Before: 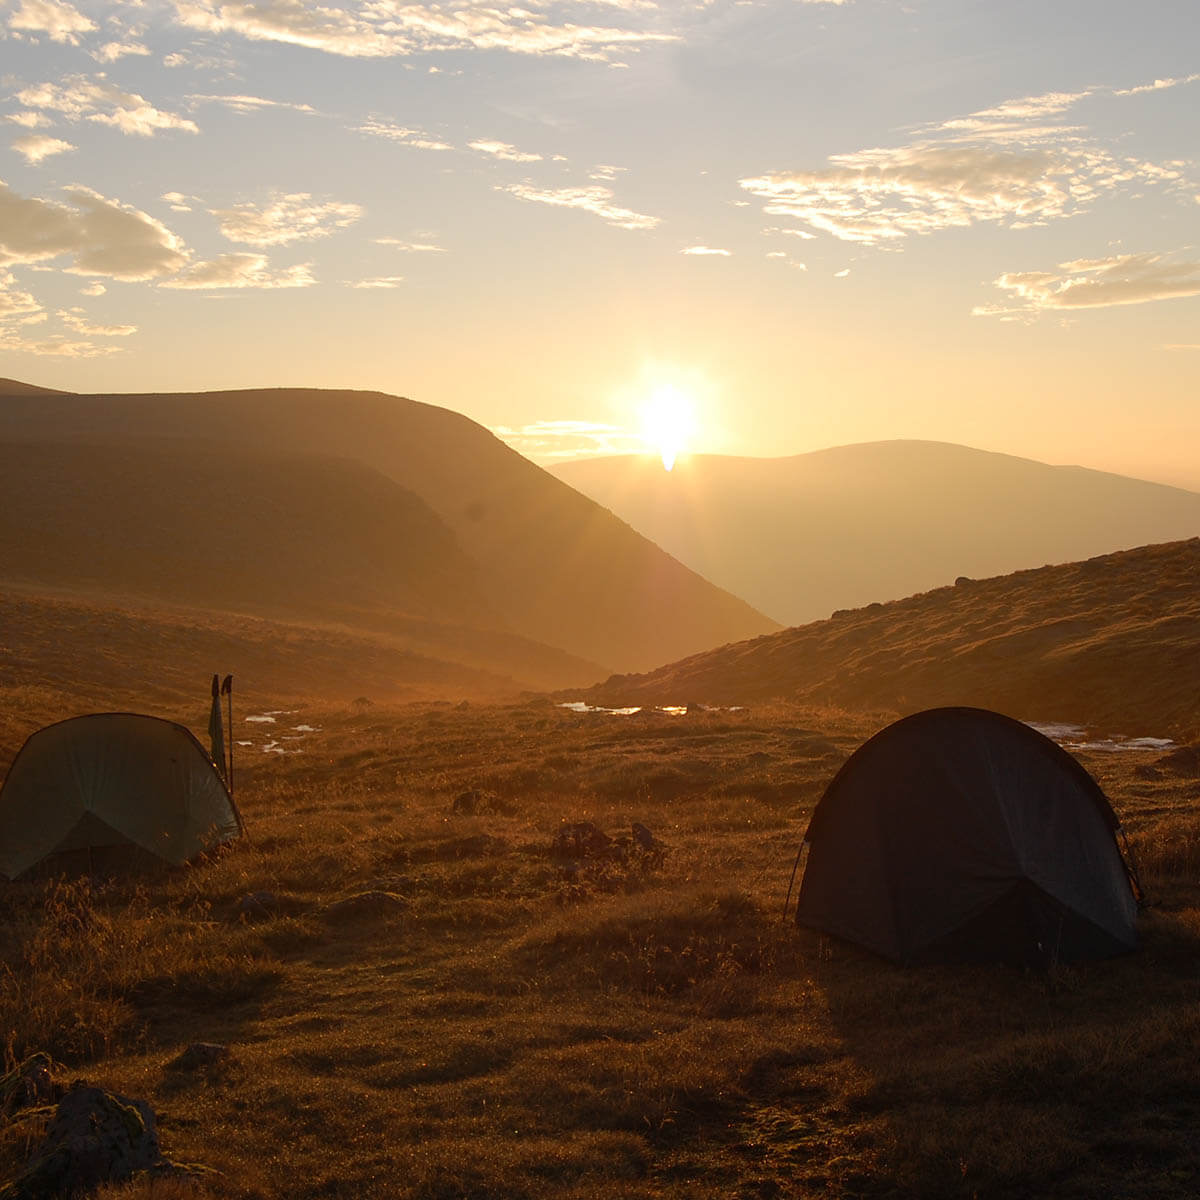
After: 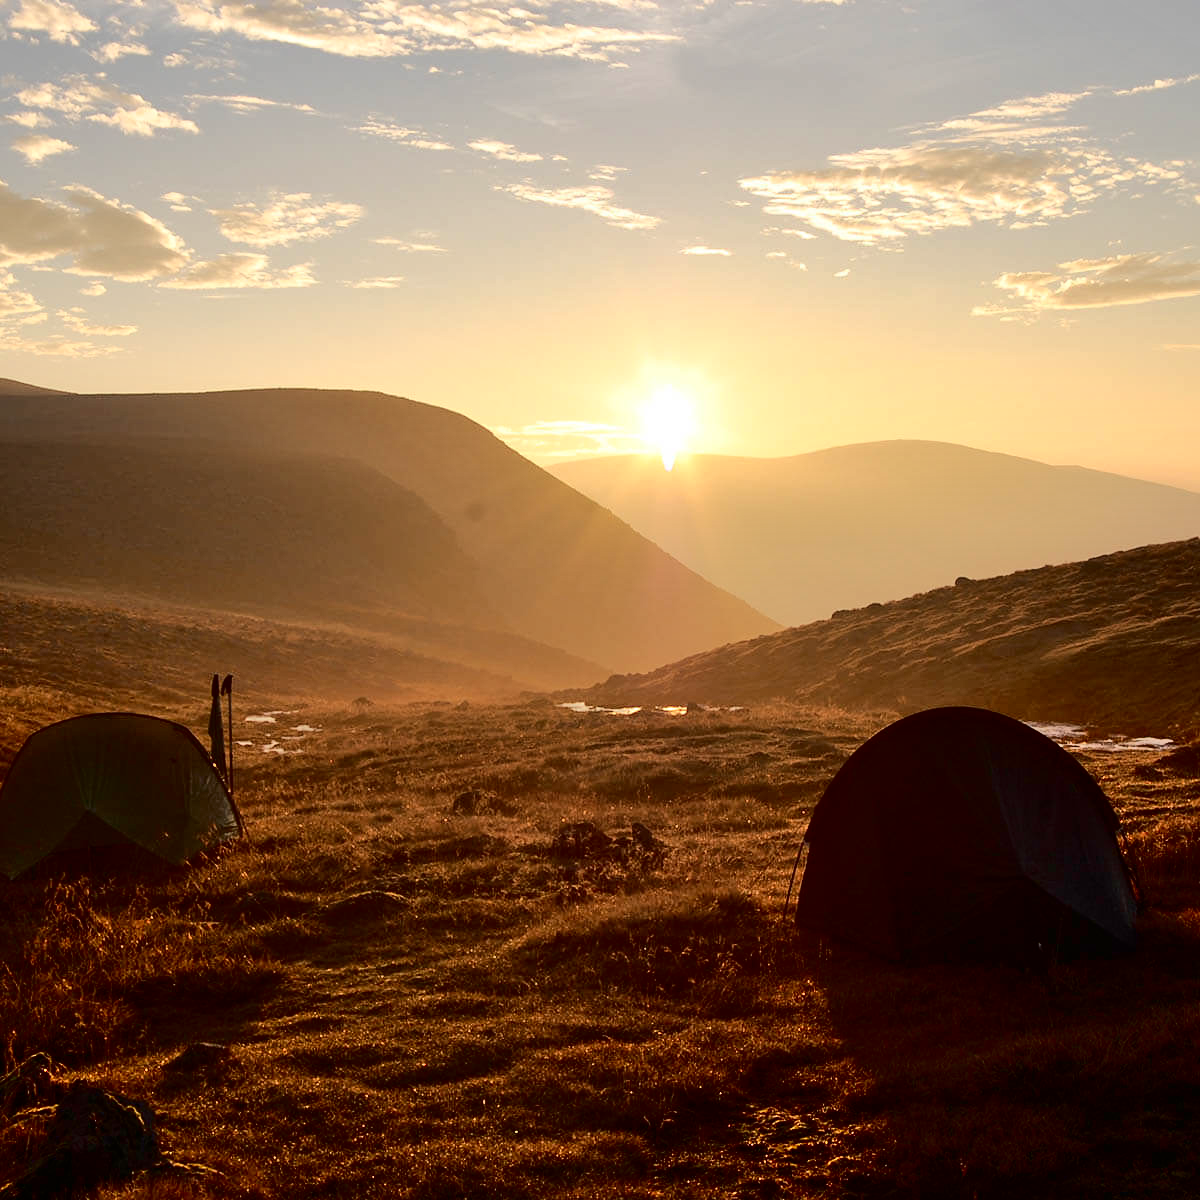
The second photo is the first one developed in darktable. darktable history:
tone curve: curves: ch0 [(0, 0) (0.003, 0) (0.011, 0.001) (0.025, 0.003) (0.044, 0.005) (0.069, 0.012) (0.1, 0.023) (0.136, 0.039) (0.177, 0.088) (0.224, 0.15) (0.277, 0.24) (0.335, 0.337) (0.399, 0.437) (0.468, 0.535) (0.543, 0.629) (0.623, 0.71) (0.709, 0.782) (0.801, 0.856) (0.898, 0.94) (1, 1)], color space Lab, independent channels, preserve colors none
shadows and highlights: soften with gaussian
